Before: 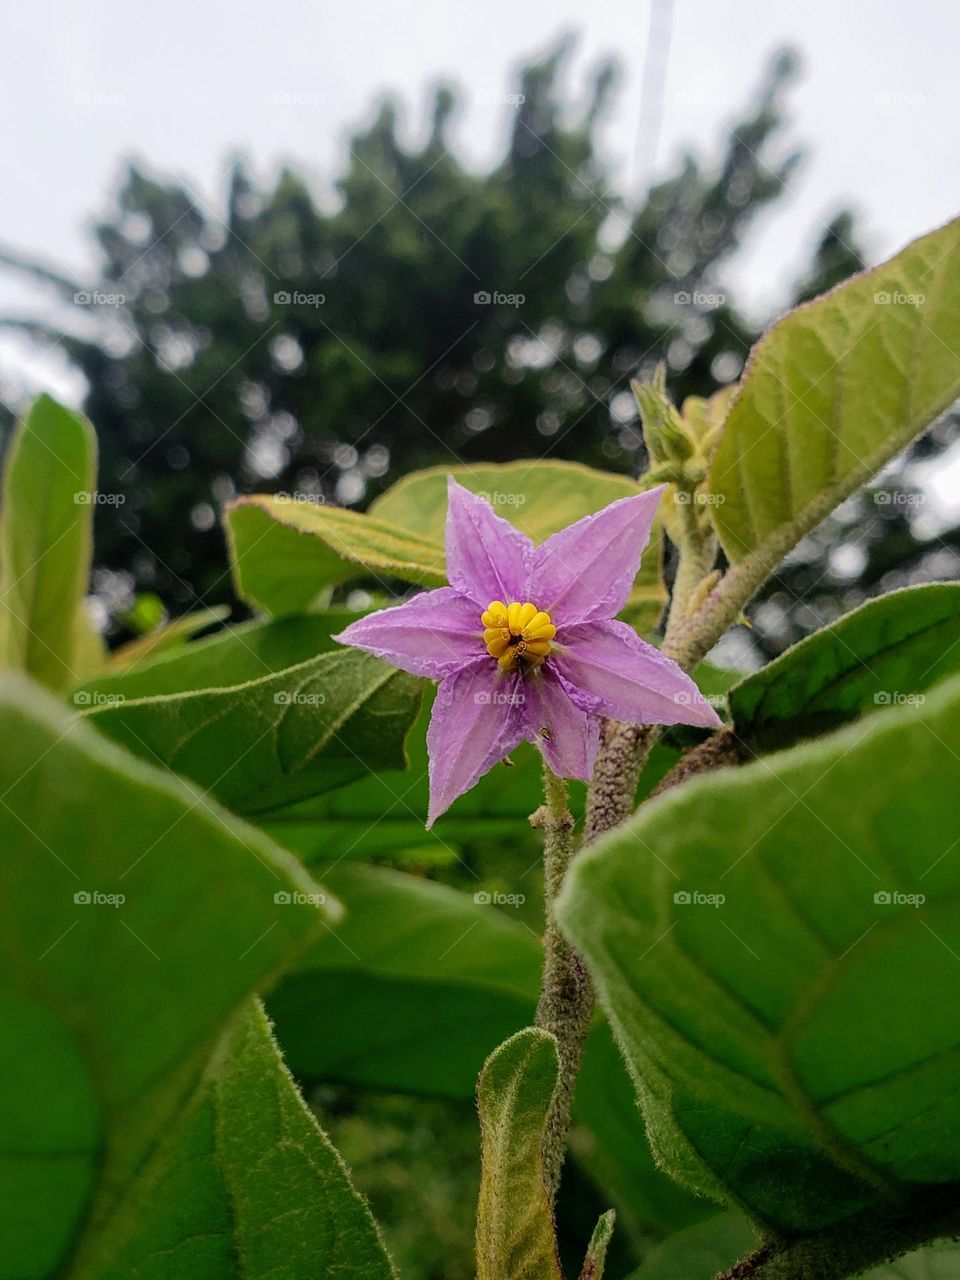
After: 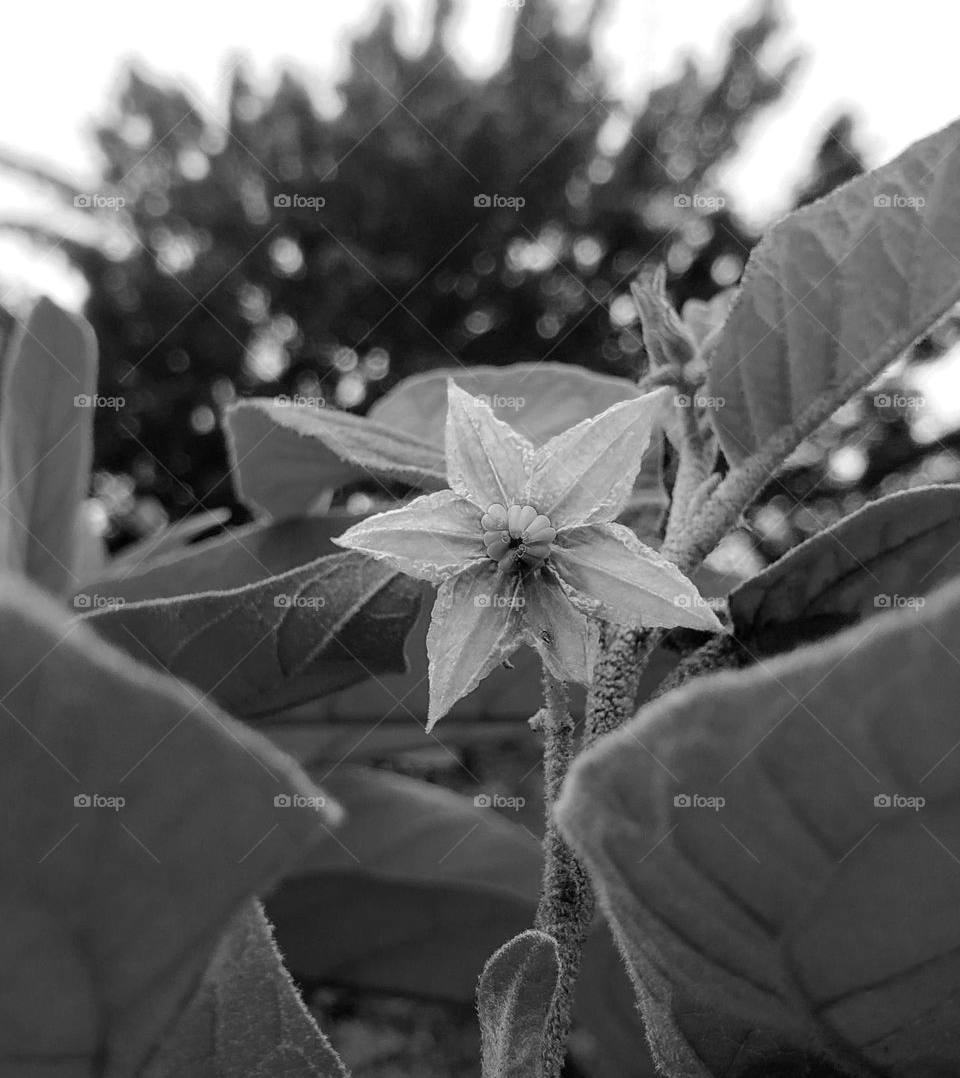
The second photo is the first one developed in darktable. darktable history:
color calibration: output gray [0.23, 0.37, 0.4, 0], illuminant custom, x 0.263, y 0.521, temperature 7027.5 K, saturation algorithm version 1 (2020)
crop: top 7.612%, bottom 8.148%
